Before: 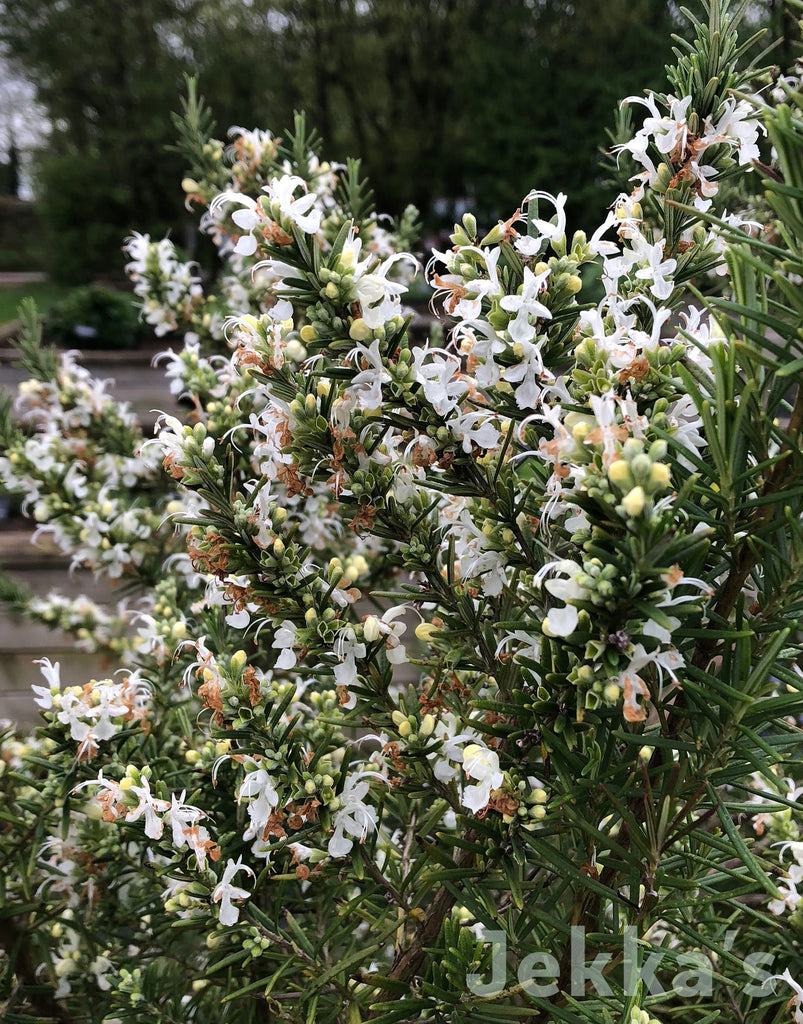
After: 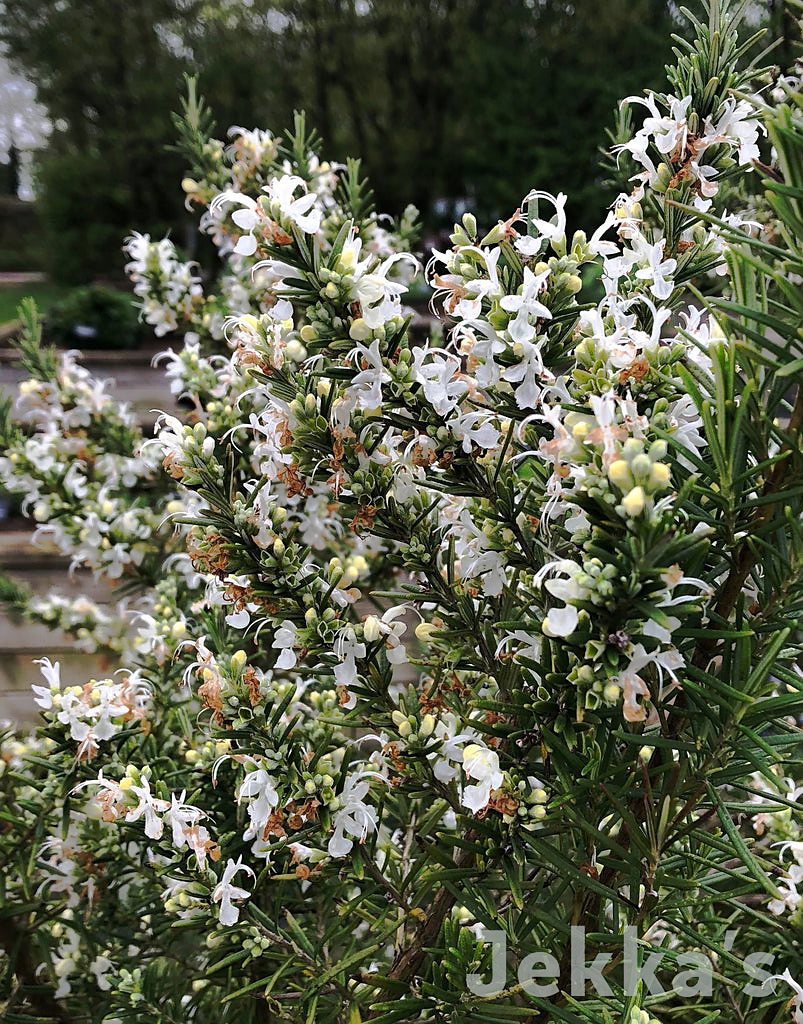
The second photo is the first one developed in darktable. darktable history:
color balance: mode lift, gamma, gain (sRGB)
sharpen: radius 1.559, amount 0.373, threshold 1.271
tone curve: curves: ch0 [(0, 0) (0.003, 0.005) (0.011, 0.012) (0.025, 0.026) (0.044, 0.046) (0.069, 0.071) (0.1, 0.098) (0.136, 0.135) (0.177, 0.178) (0.224, 0.217) (0.277, 0.274) (0.335, 0.335) (0.399, 0.442) (0.468, 0.543) (0.543, 0.6) (0.623, 0.628) (0.709, 0.679) (0.801, 0.782) (0.898, 0.904) (1, 1)], preserve colors none
